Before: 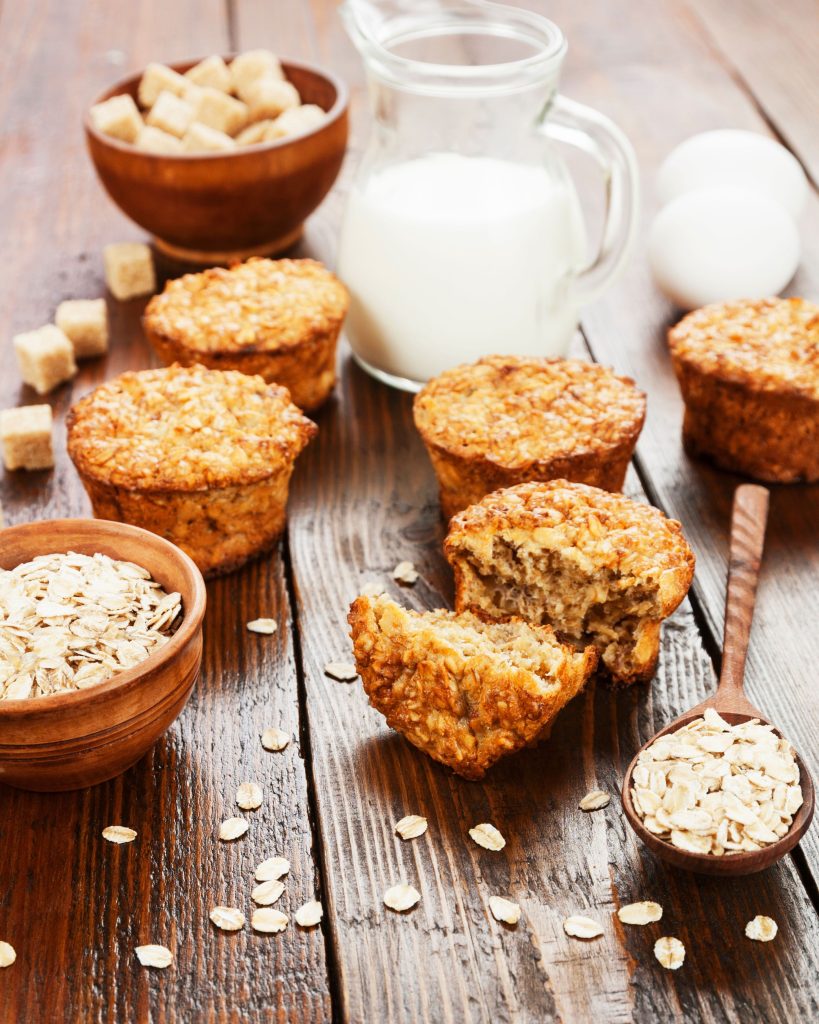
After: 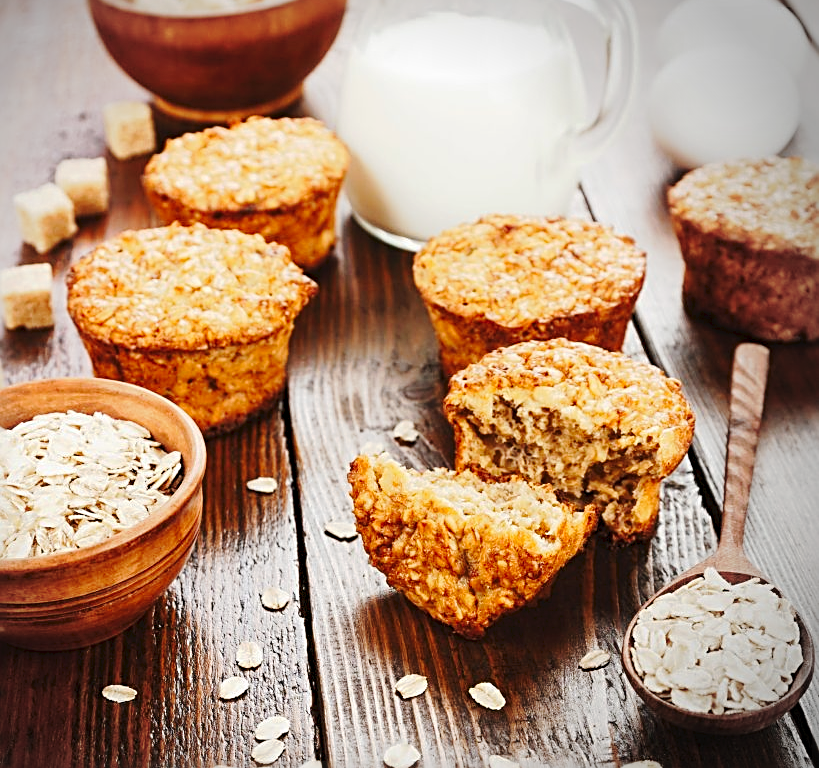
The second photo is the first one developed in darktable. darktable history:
crop: top 13.819%, bottom 11.169%
sharpen: radius 2.531, amount 0.628
vignetting: center (-0.15, 0.013)
tone curve: curves: ch0 [(0, 0) (0.003, 0.031) (0.011, 0.041) (0.025, 0.054) (0.044, 0.06) (0.069, 0.083) (0.1, 0.108) (0.136, 0.135) (0.177, 0.179) (0.224, 0.231) (0.277, 0.294) (0.335, 0.378) (0.399, 0.463) (0.468, 0.552) (0.543, 0.627) (0.623, 0.694) (0.709, 0.776) (0.801, 0.849) (0.898, 0.905) (1, 1)], preserve colors none
